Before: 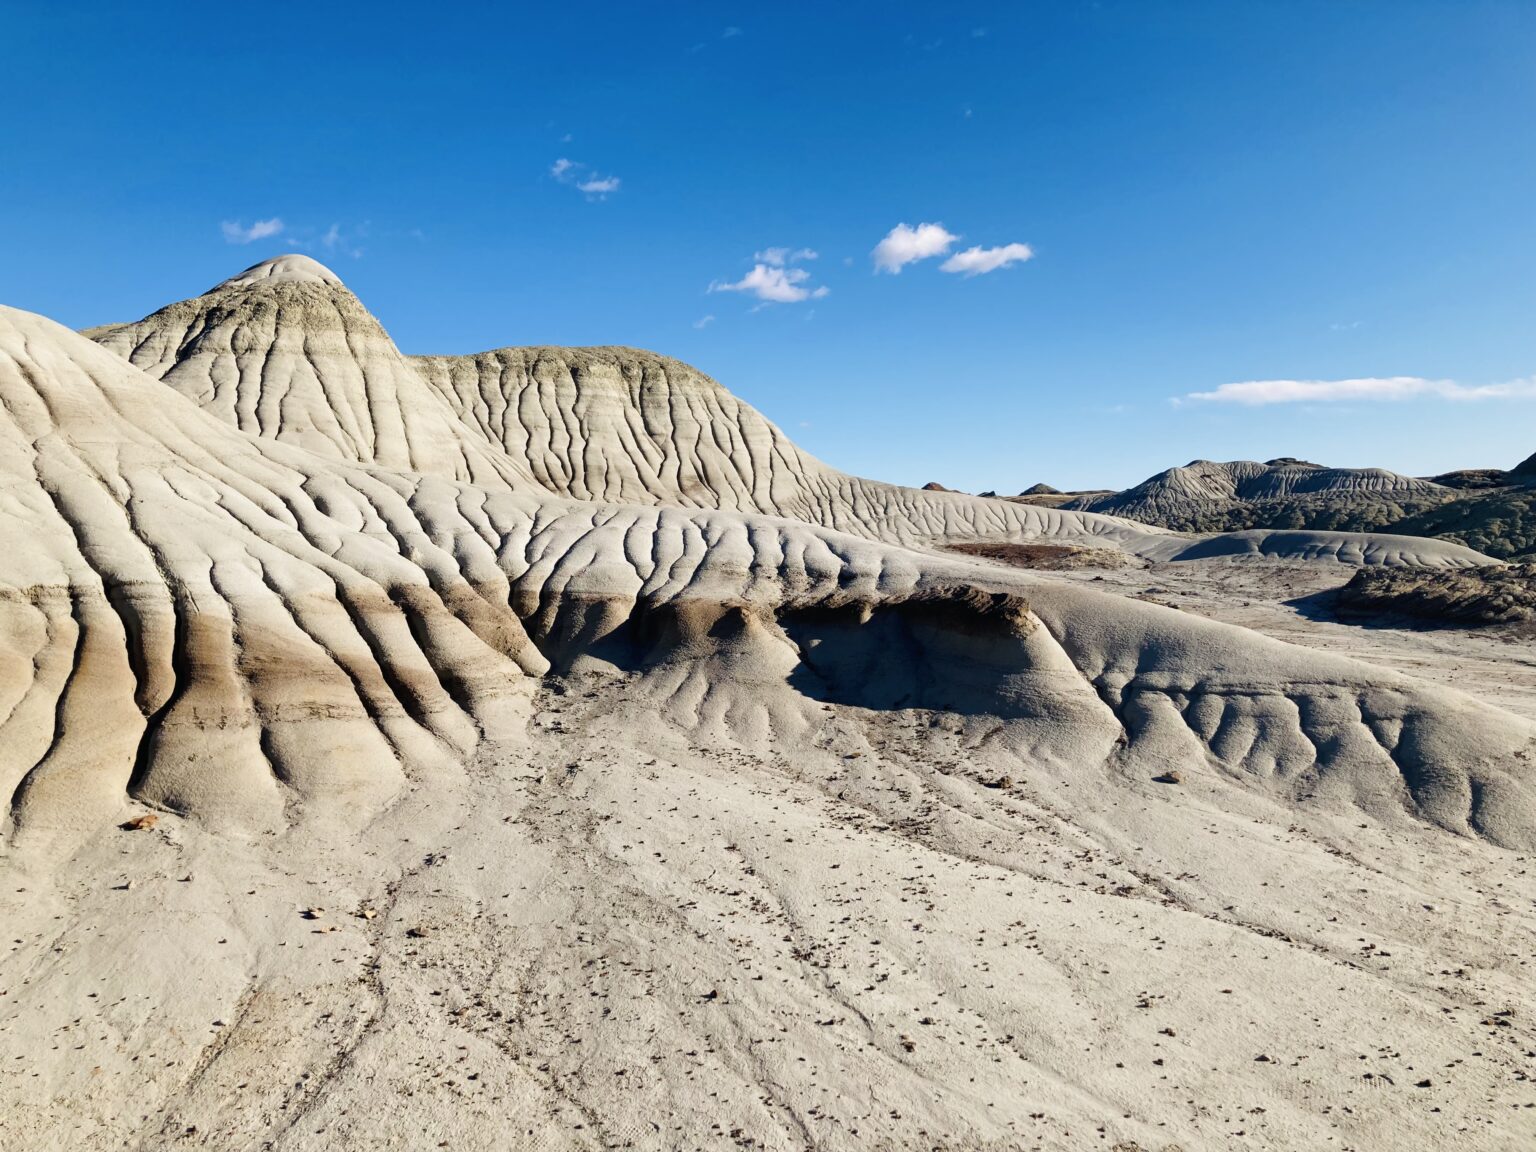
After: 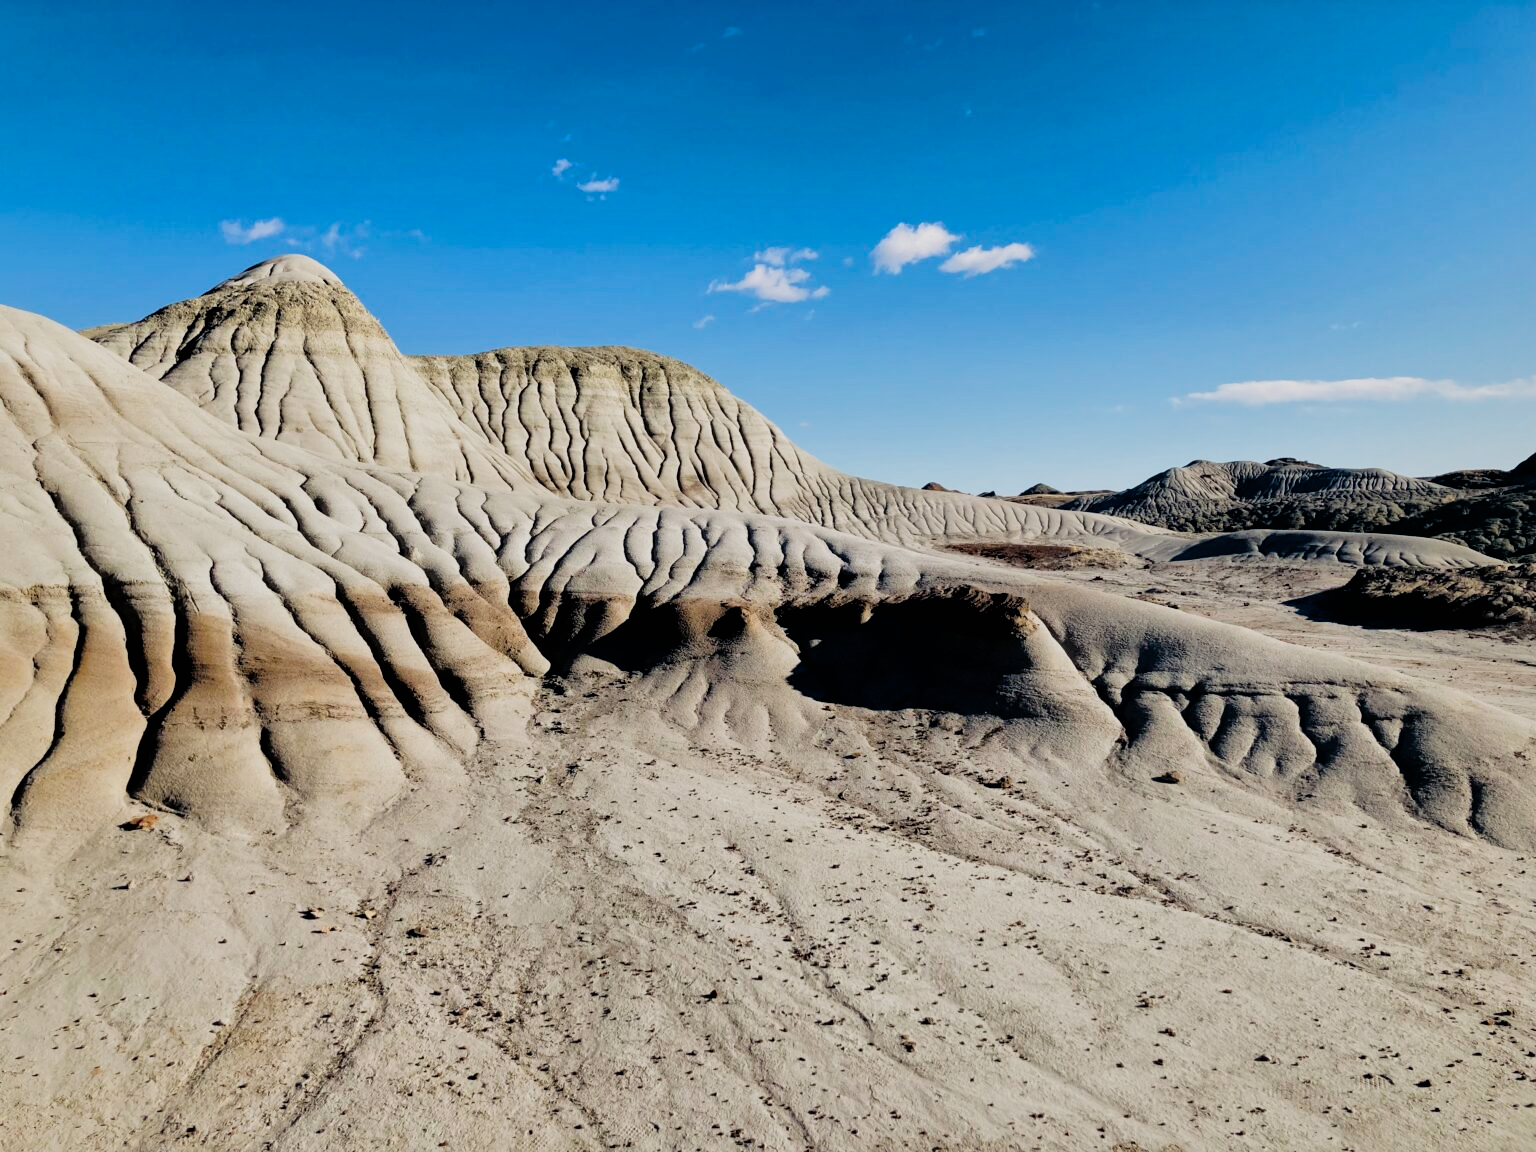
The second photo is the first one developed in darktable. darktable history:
shadows and highlights: shadows 39.28, highlights -59.99
contrast brightness saturation: contrast 0.072
filmic rgb: black relative exposure -5.01 EV, white relative exposure 3.56 EV, threshold 2.99 EV, hardness 3.18, contrast 1.408, highlights saturation mix -49.31%, enable highlight reconstruction true
